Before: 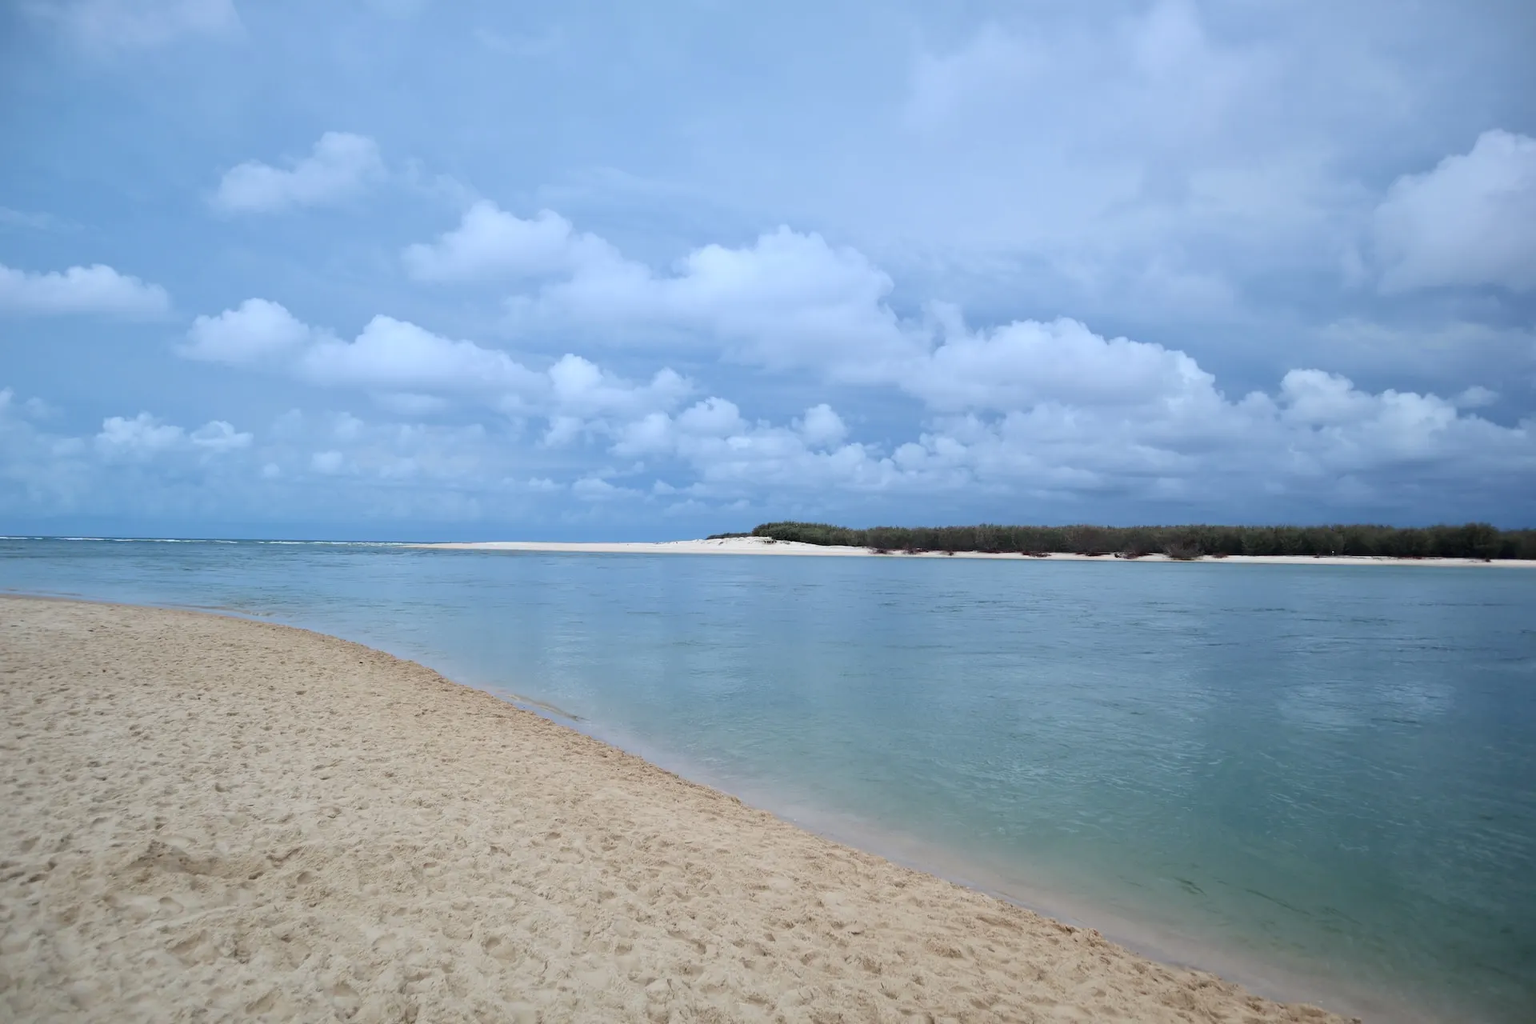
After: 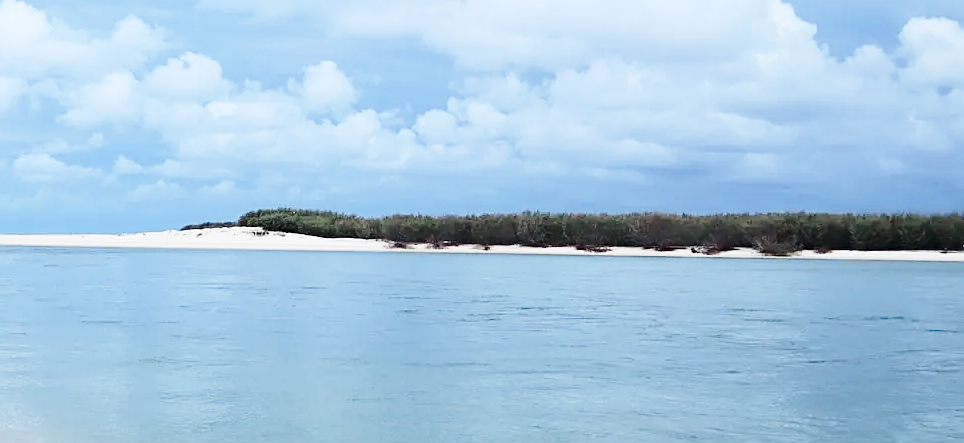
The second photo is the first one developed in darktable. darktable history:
base curve: curves: ch0 [(0, 0) (0.028, 0.03) (0.121, 0.232) (0.46, 0.748) (0.859, 0.968) (1, 1)], preserve colors none
sharpen: on, module defaults
crop: left 36.607%, top 34.735%, right 13.146%, bottom 30.611%
